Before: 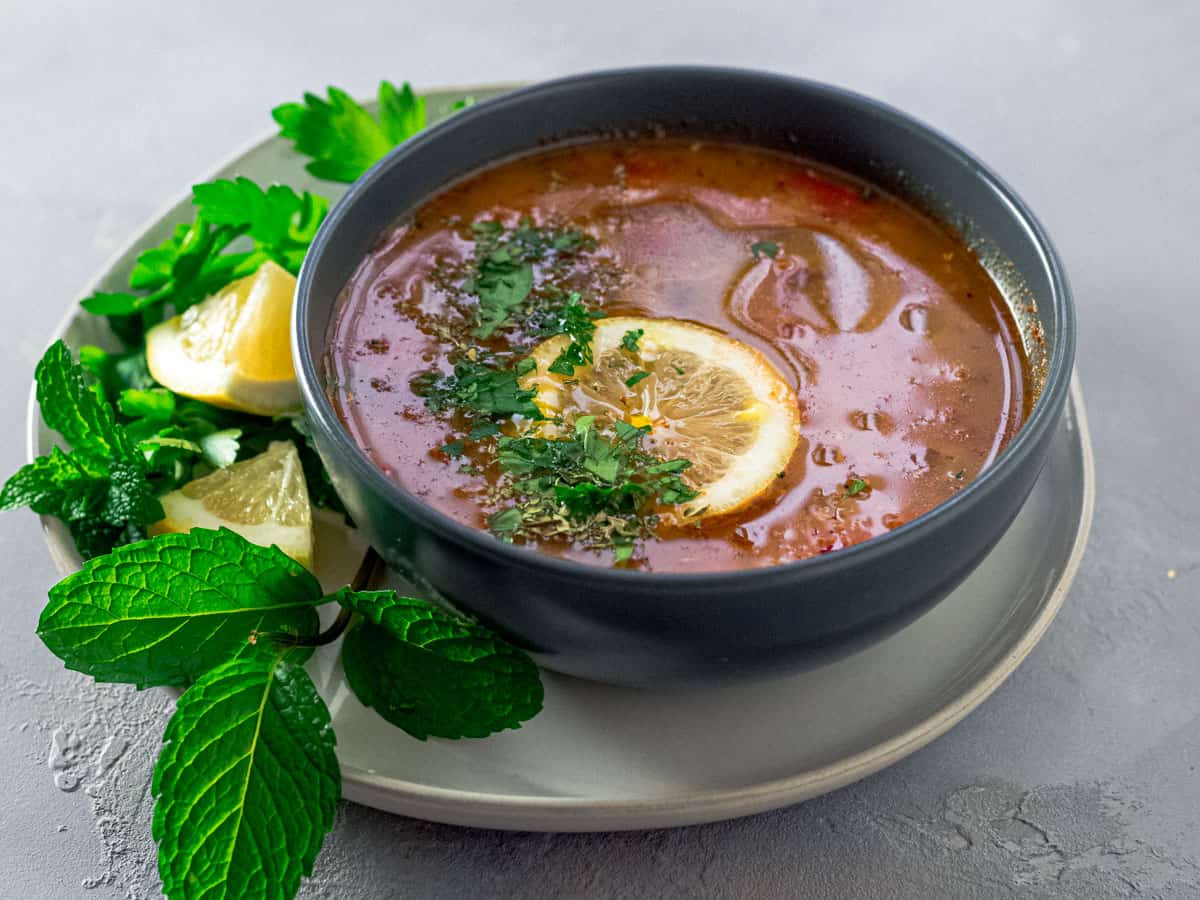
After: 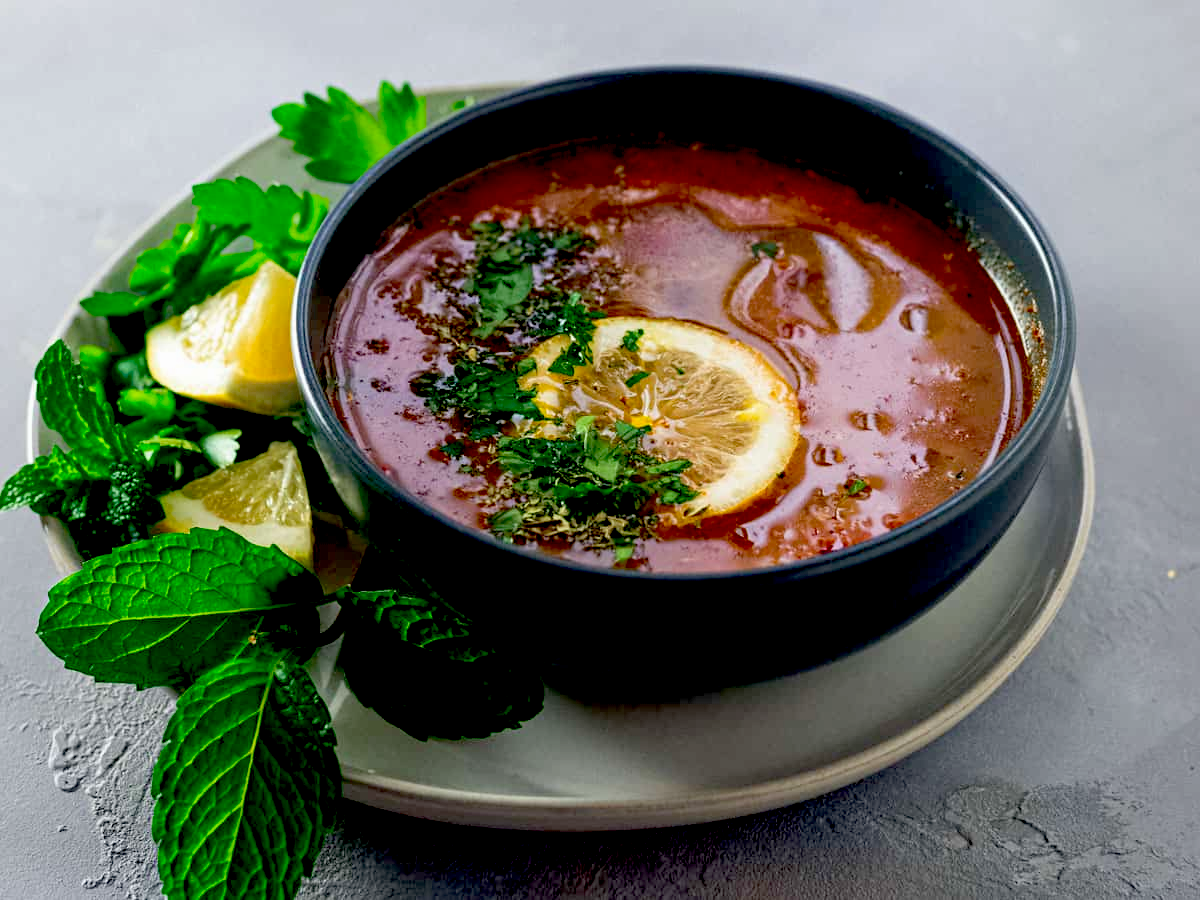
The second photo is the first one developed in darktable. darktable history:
exposure: black level correction 0.055, exposure -0.03 EV, compensate highlight preservation false
